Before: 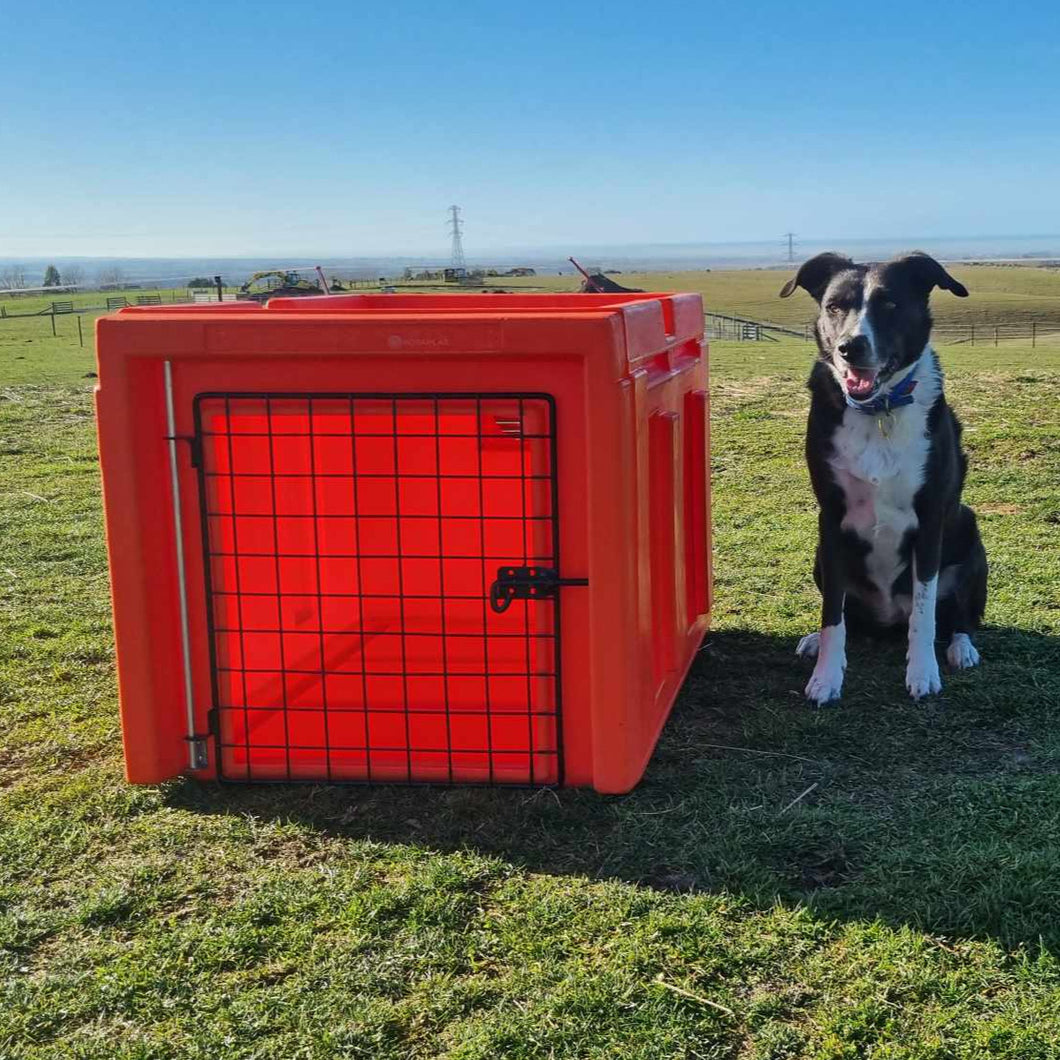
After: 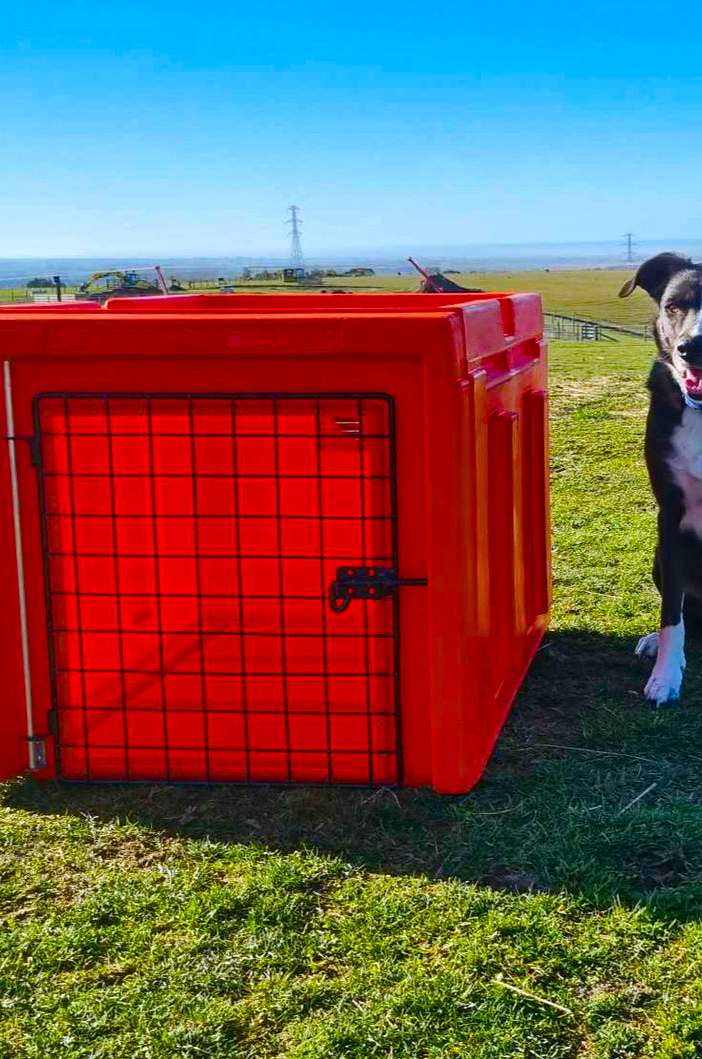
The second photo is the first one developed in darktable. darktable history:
color balance rgb: power › hue 326.37°, highlights gain › luminance 17.138%, highlights gain › chroma 2.965%, highlights gain › hue 260.75°, linear chroma grading › global chroma 14.922%, perceptual saturation grading › global saturation 0.579%, perceptual saturation grading › mid-tones 6.197%, perceptual saturation grading › shadows 72.163%, global vibrance 20%
crop and rotate: left 15.231%, right 18.508%
